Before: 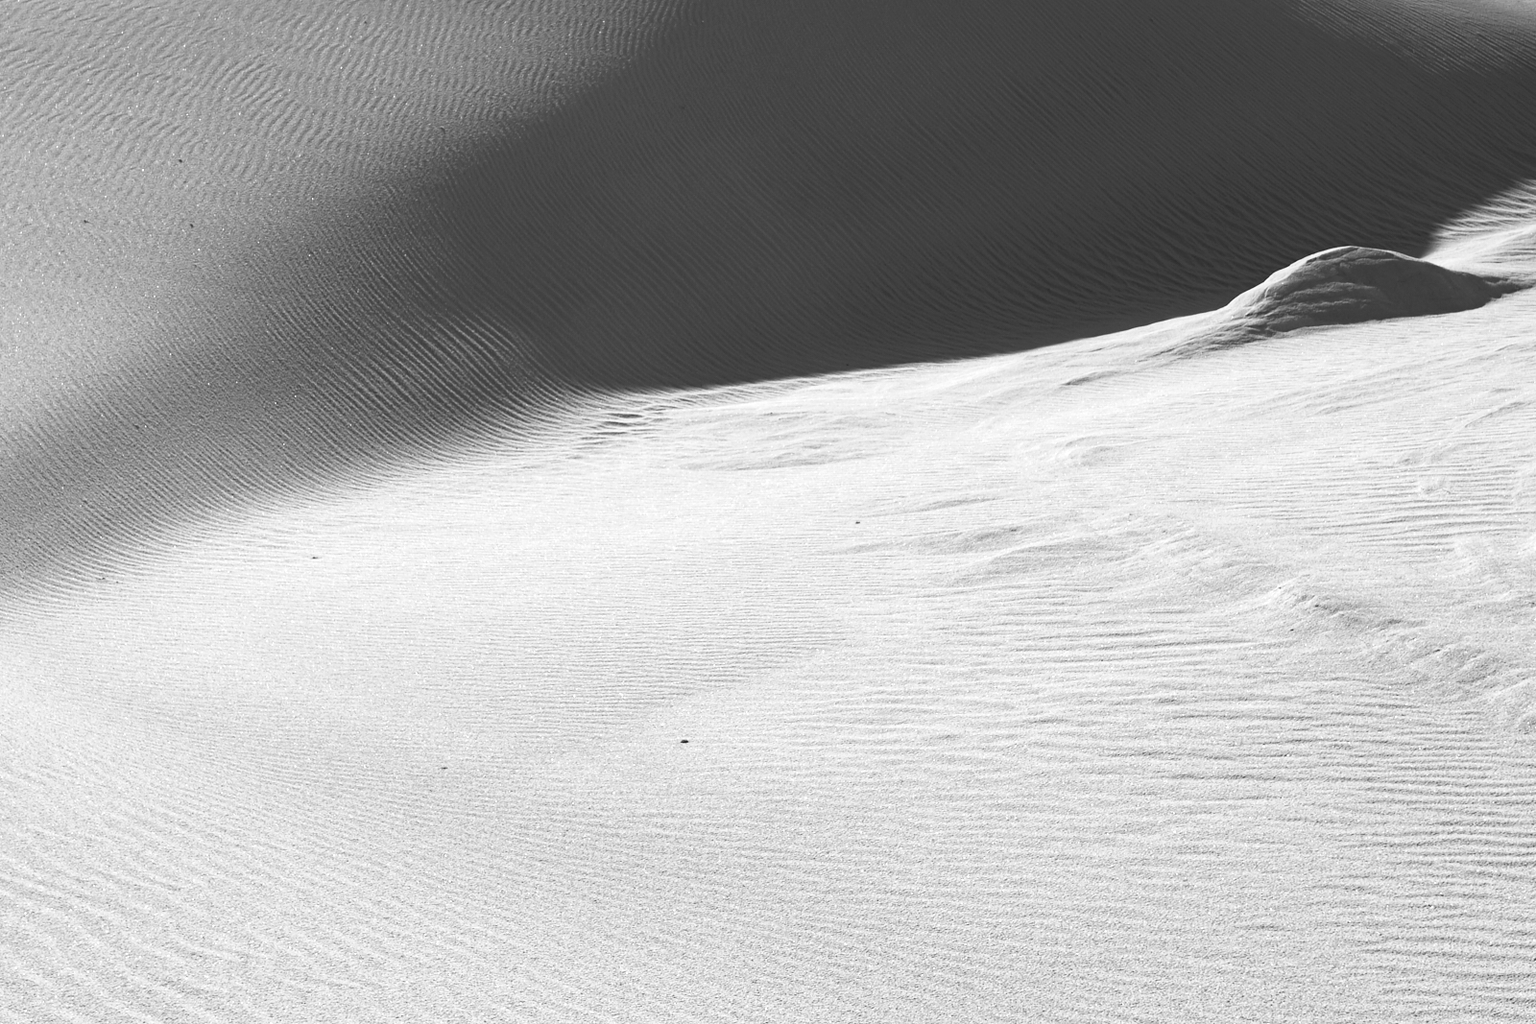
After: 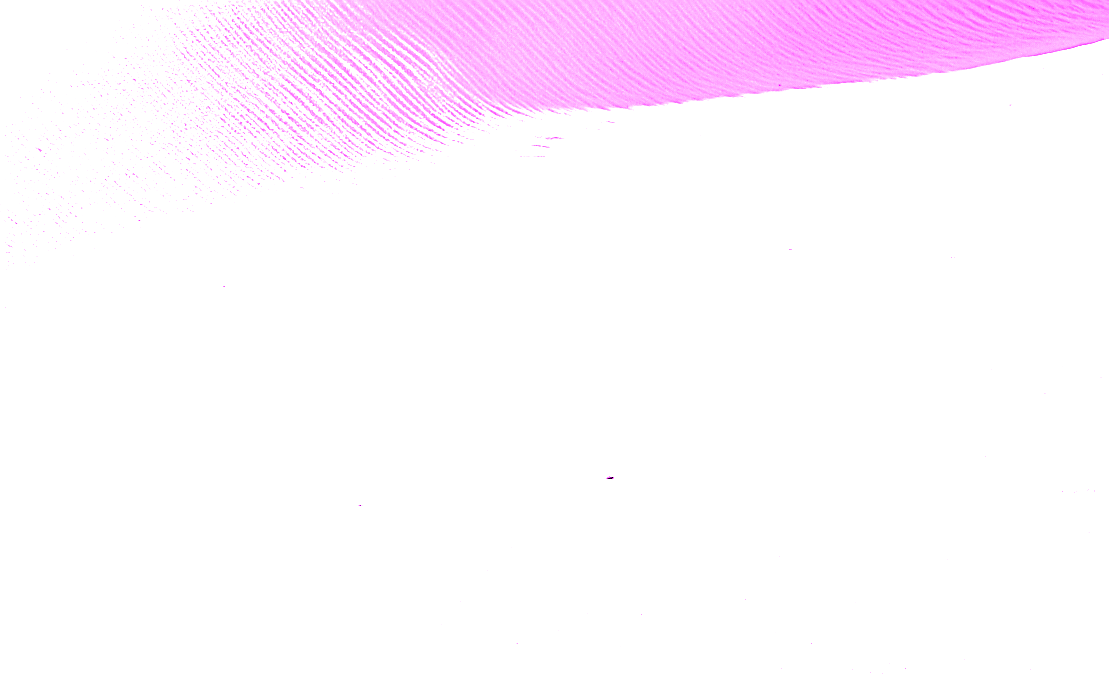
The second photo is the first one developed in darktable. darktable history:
filmic rgb: hardness 4.17, contrast 0.921
rgb curve: curves: ch0 [(0, 0) (0.093, 0.159) (0.241, 0.265) (0.414, 0.42) (1, 1)], compensate middle gray true, preserve colors basic power
white balance: red 8, blue 8
crop: left 6.488%, top 27.668%, right 24.183%, bottom 8.656%
sharpen: amount 0.478
